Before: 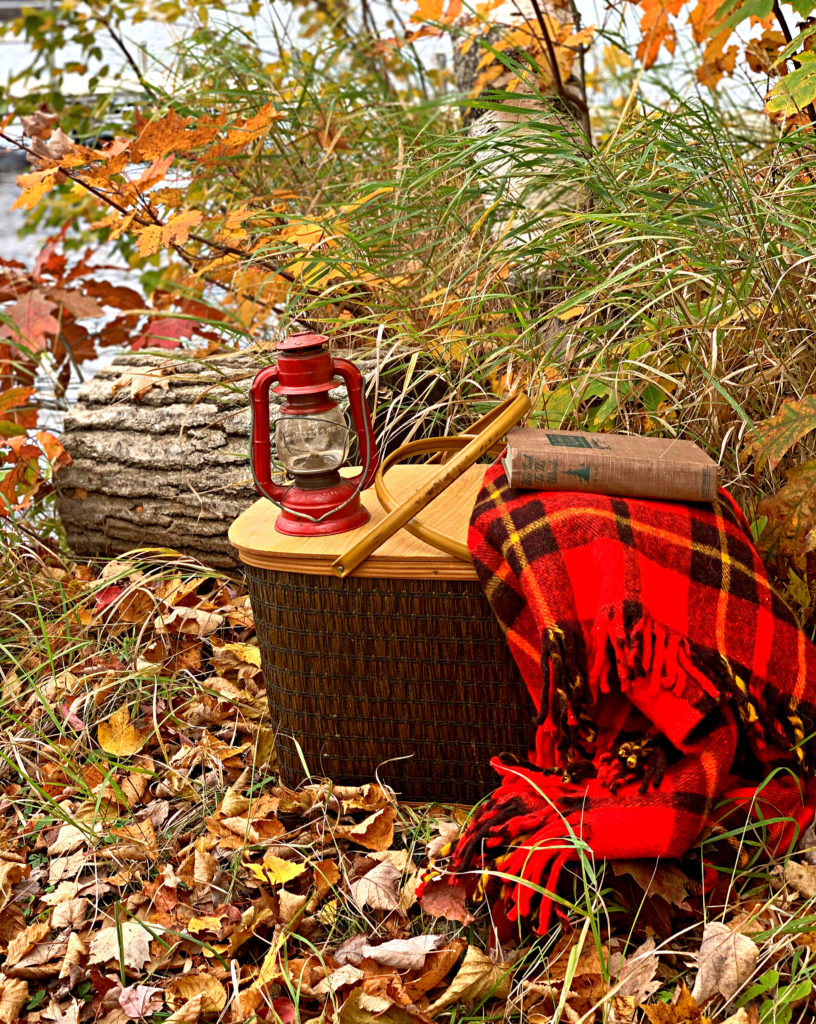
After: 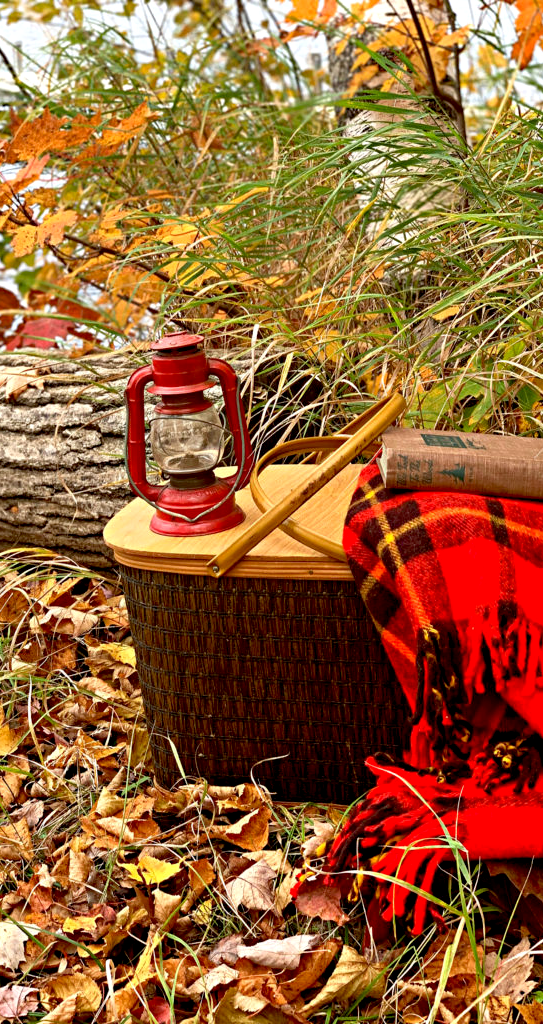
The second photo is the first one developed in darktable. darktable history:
crop: left 15.419%, right 17.914%
exposure: black level correction 0.007, exposure 0.093 EV, compensate highlight preservation false
